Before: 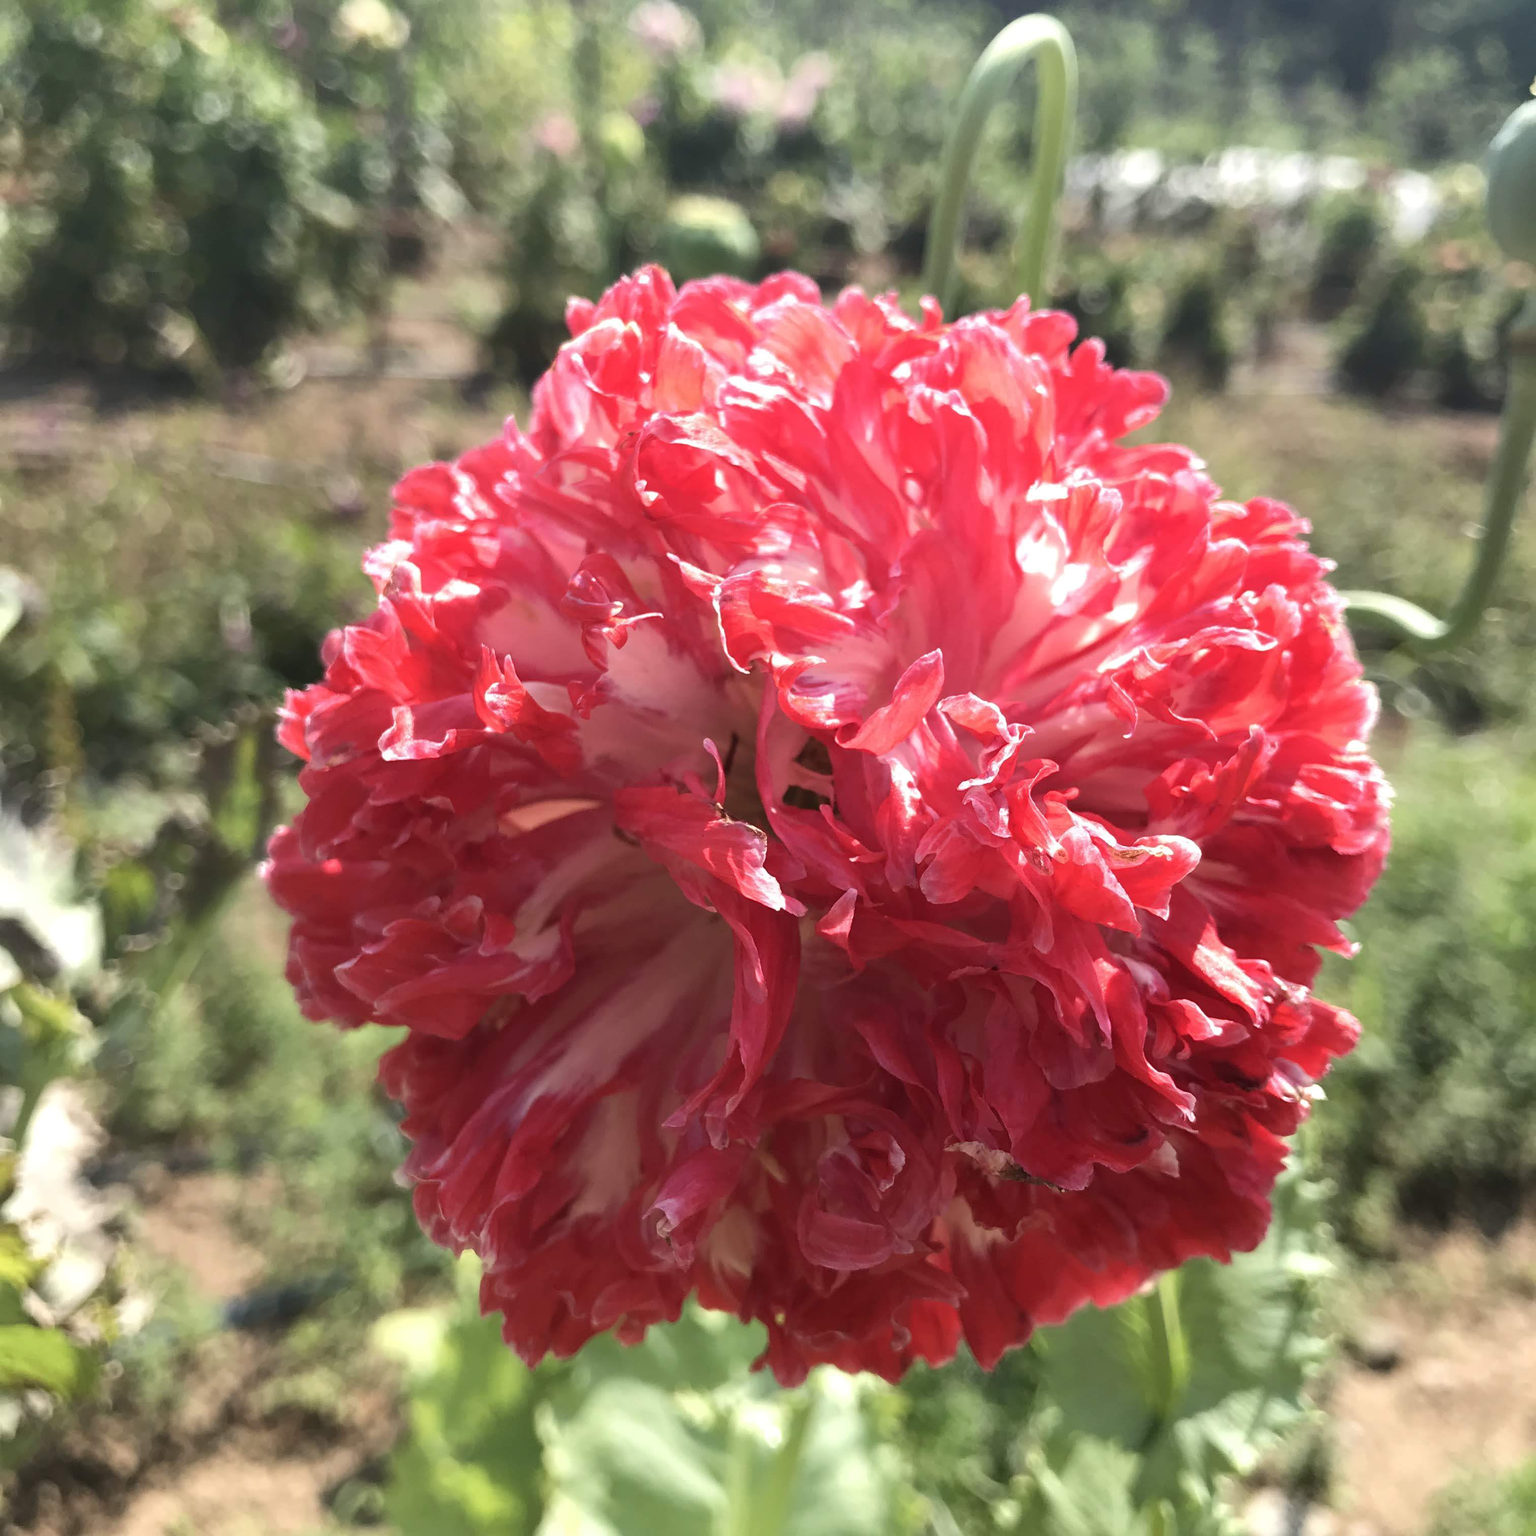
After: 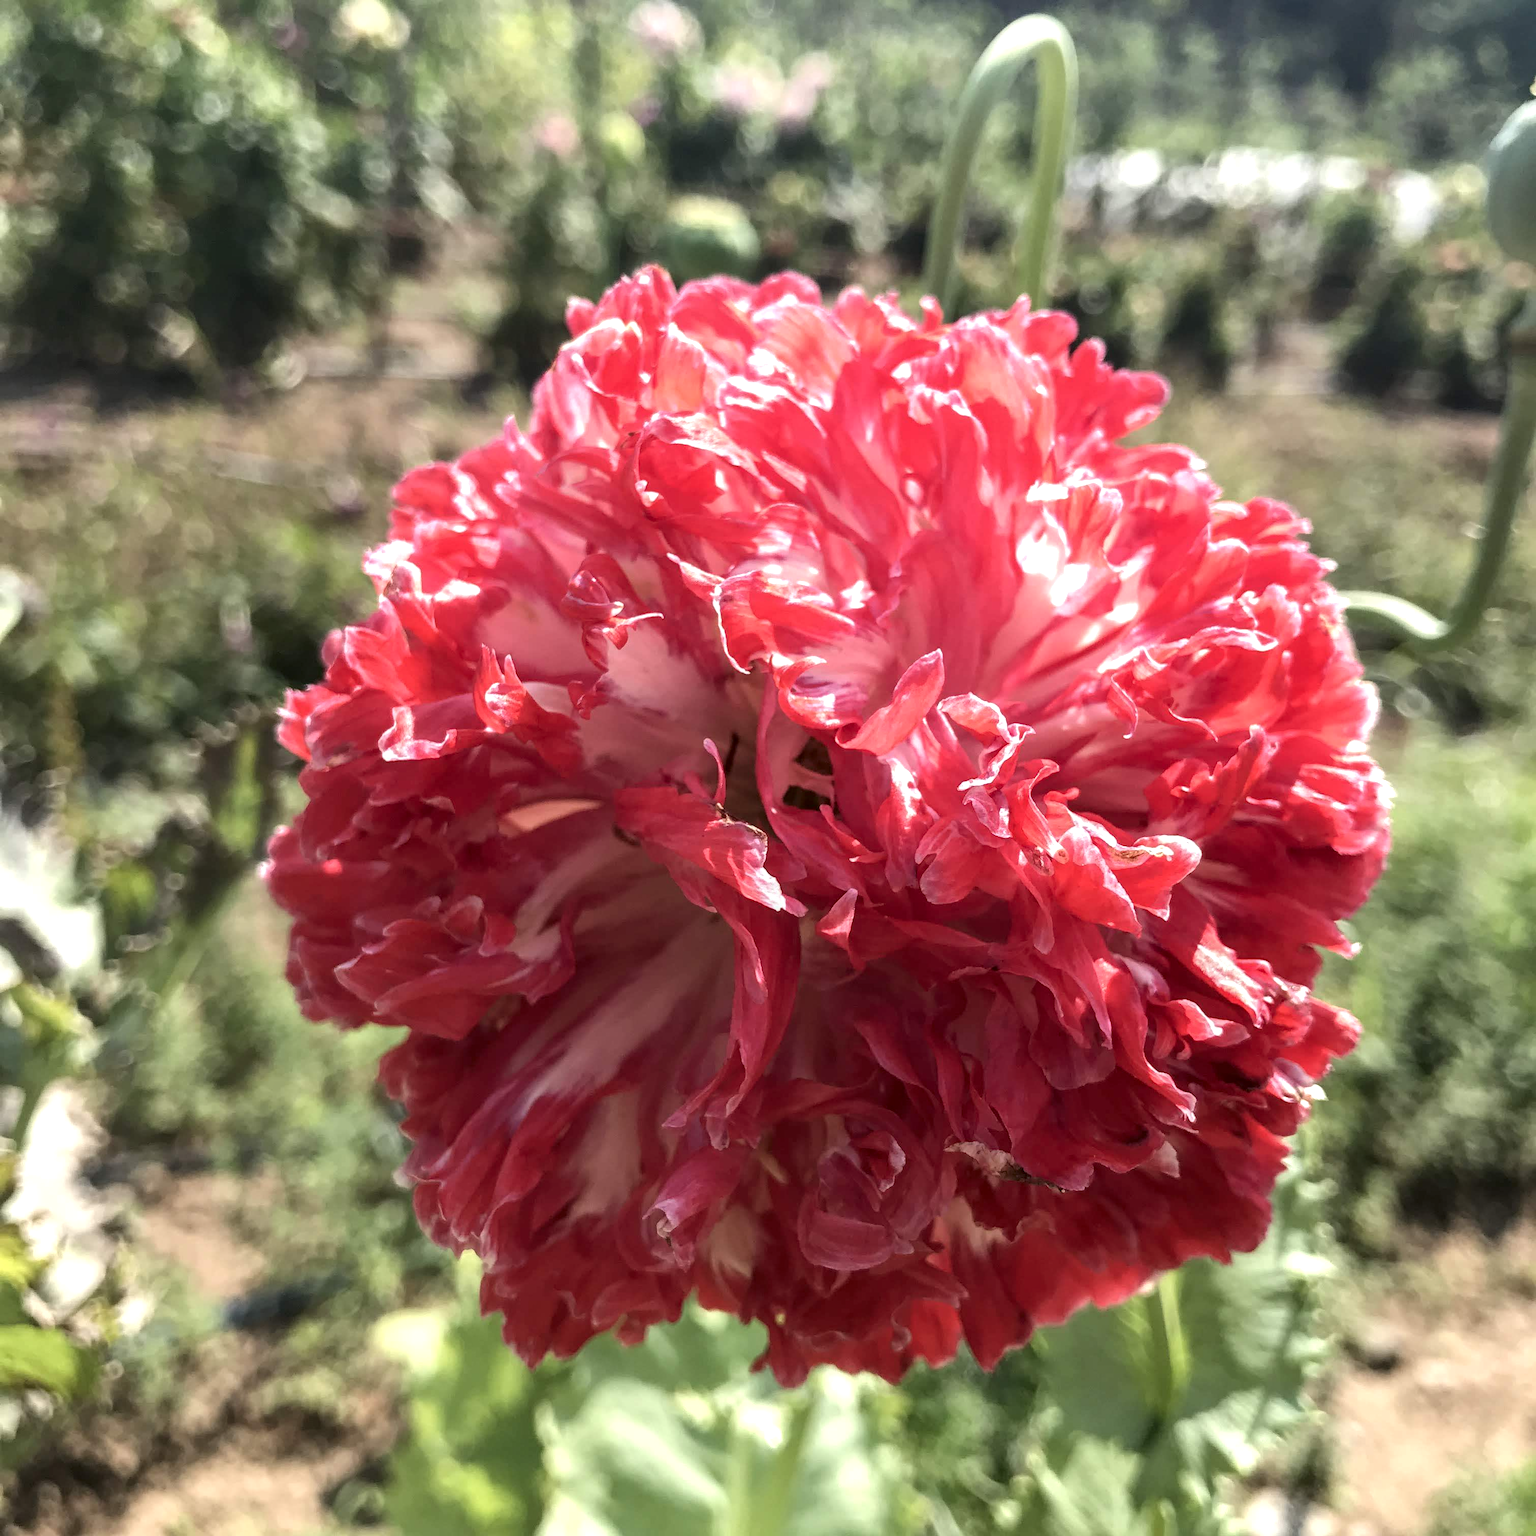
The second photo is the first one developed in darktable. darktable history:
local contrast: highlights 38%, shadows 60%, detail 137%, midtone range 0.517
